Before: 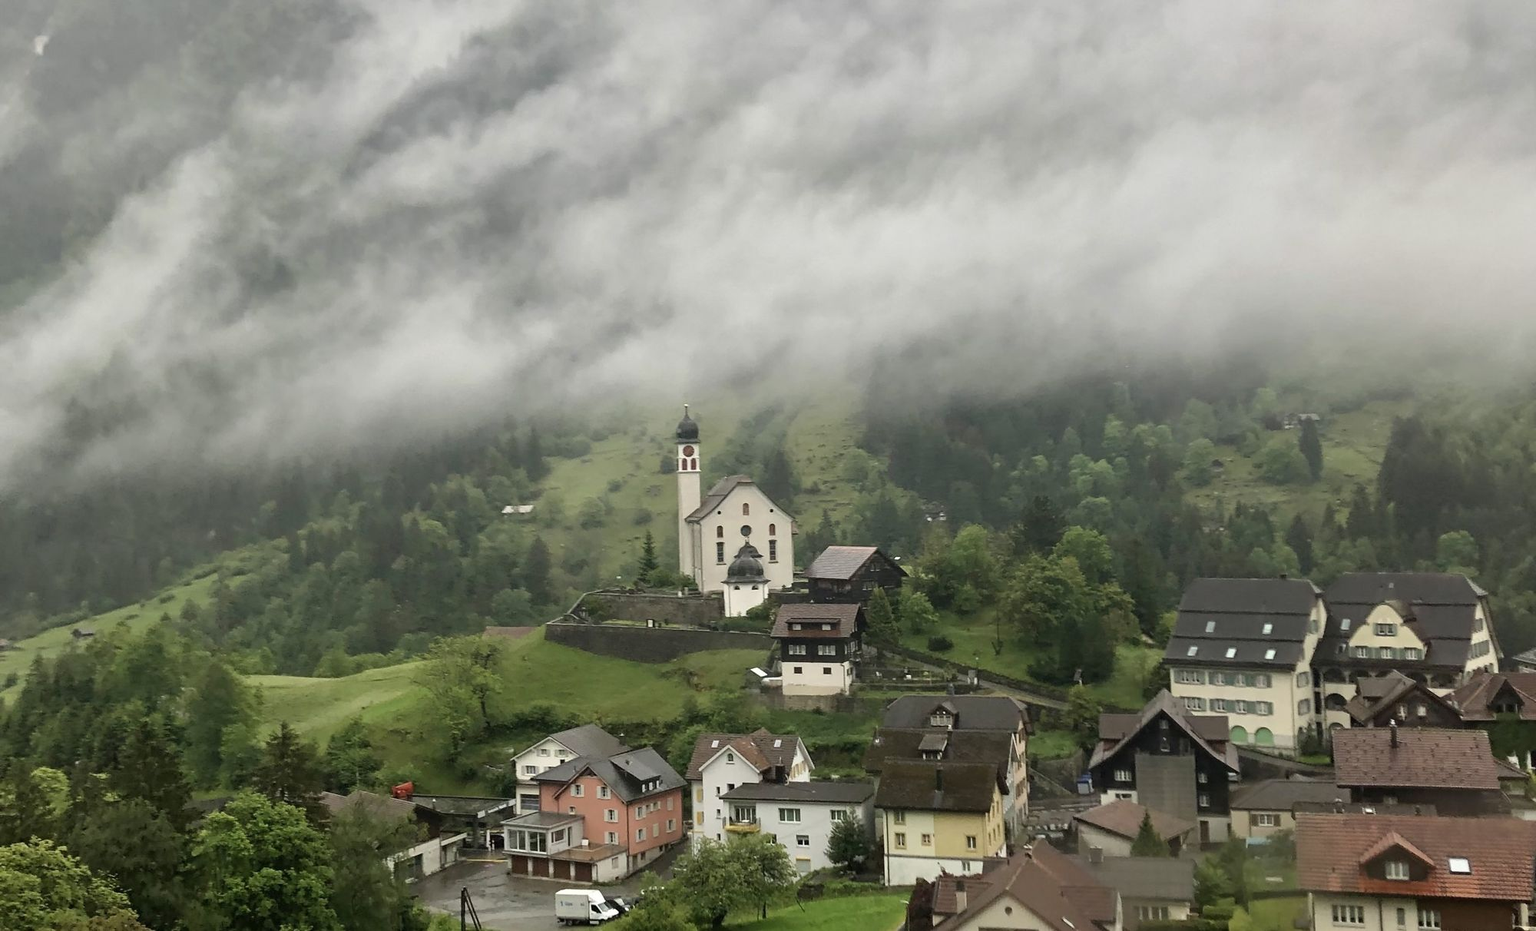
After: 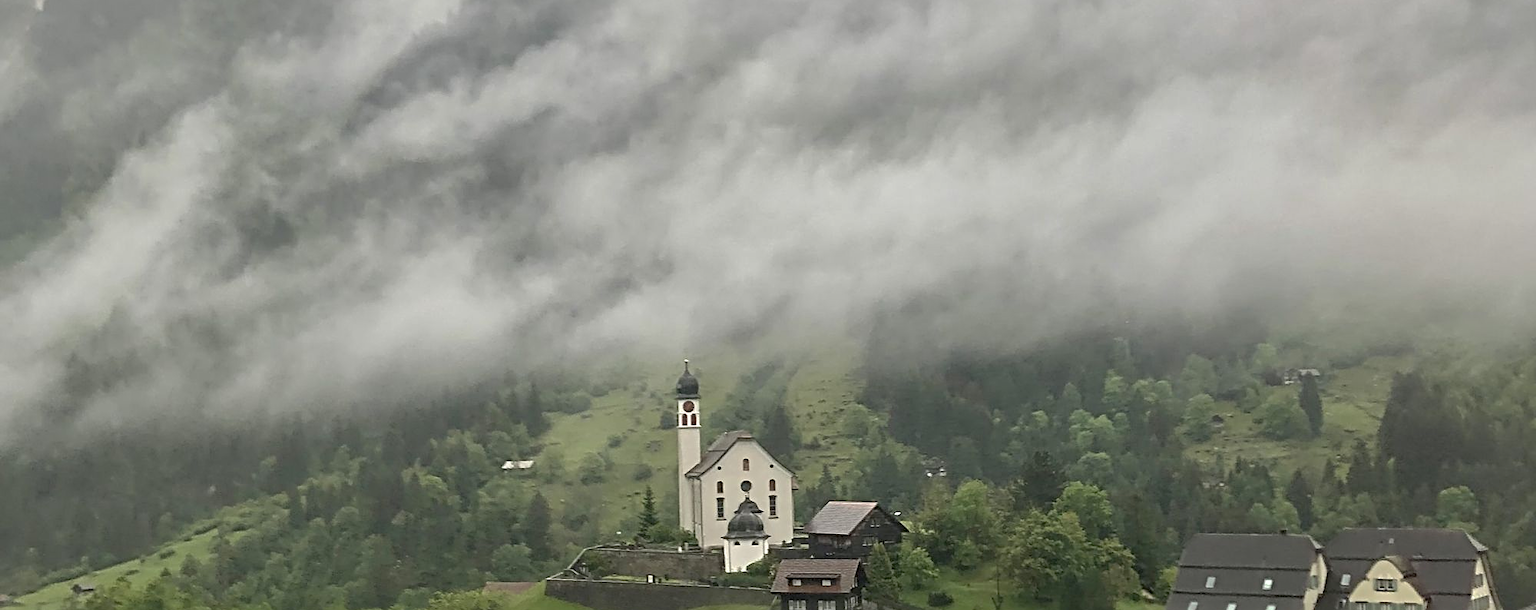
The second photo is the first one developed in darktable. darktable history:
sharpen: radius 4
crop and rotate: top 4.848%, bottom 29.503%
shadows and highlights: on, module defaults
